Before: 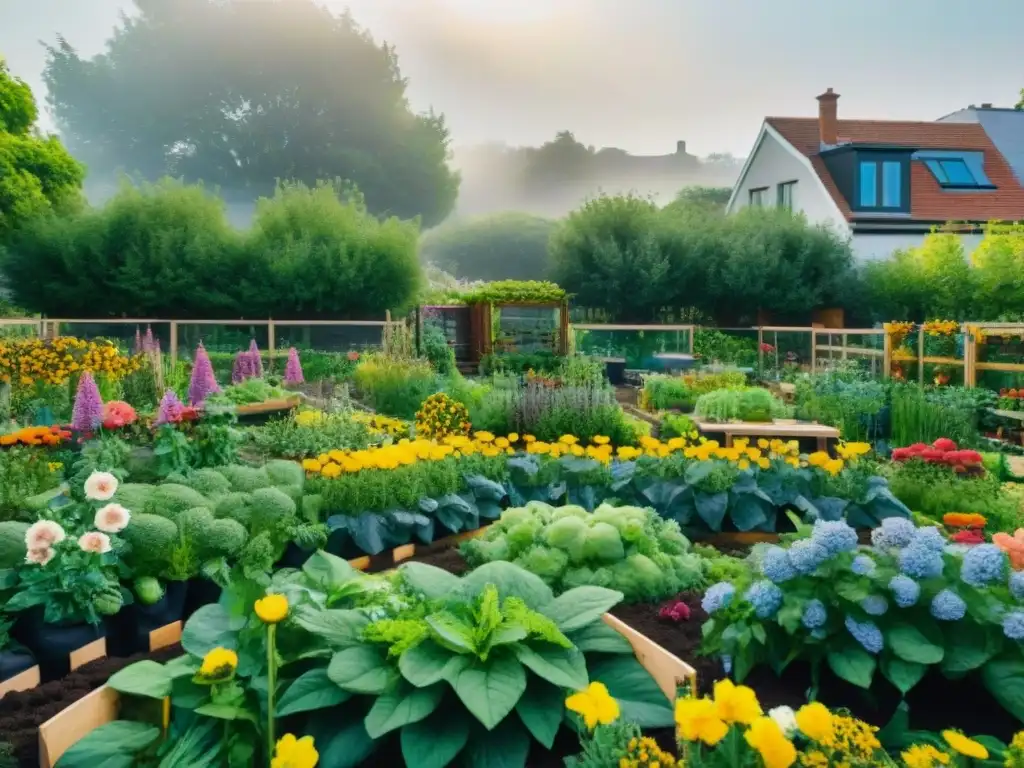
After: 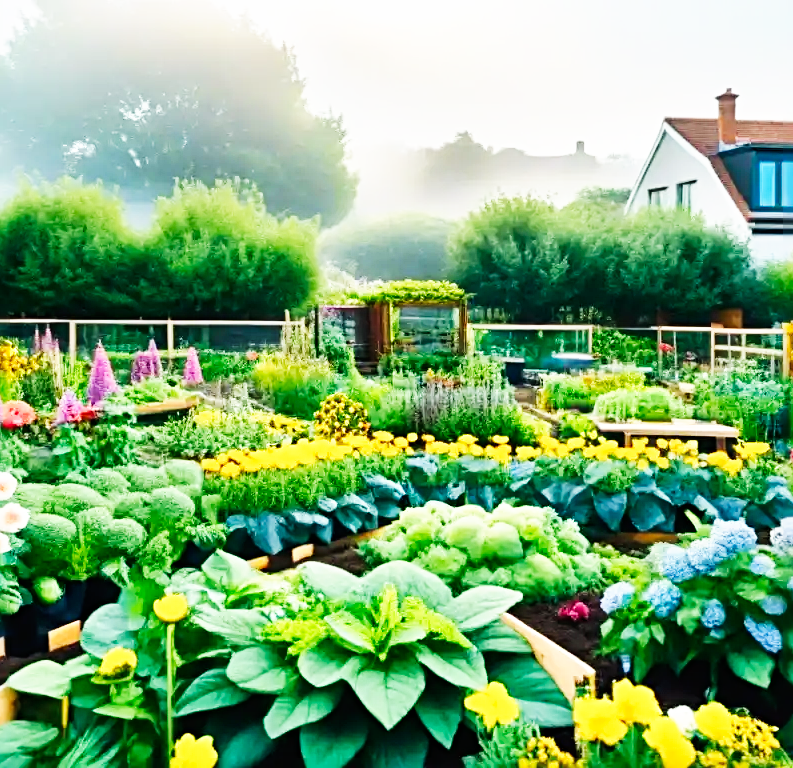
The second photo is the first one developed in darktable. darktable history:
sharpen: radius 4
crop: left 9.88%, right 12.664%
base curve: curves: ch0 [(0, 0) (0.007, 0.004) (0.027, 0.03) (0.046, 0.07) (0.207, 0.54) (0.442, 0.872) (0.673, 0.972) (1, 1)], preserve colors none
